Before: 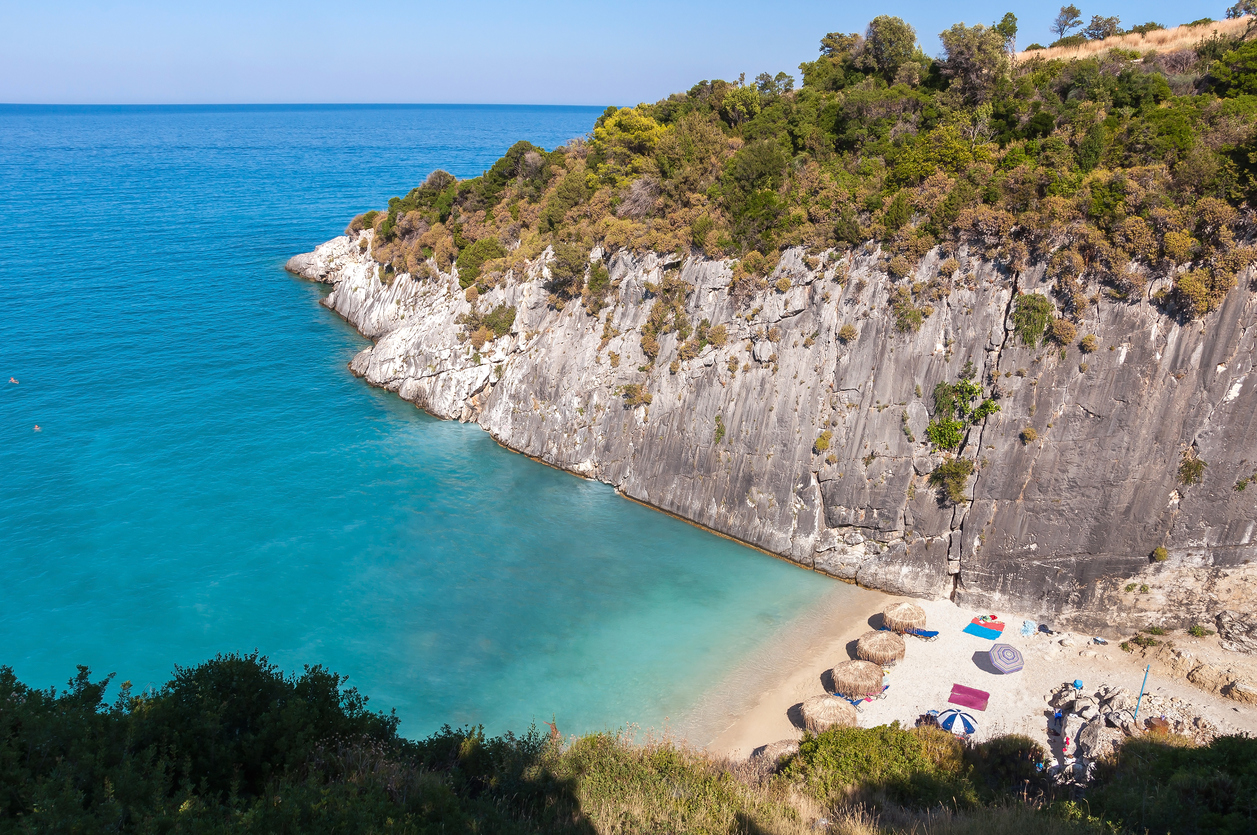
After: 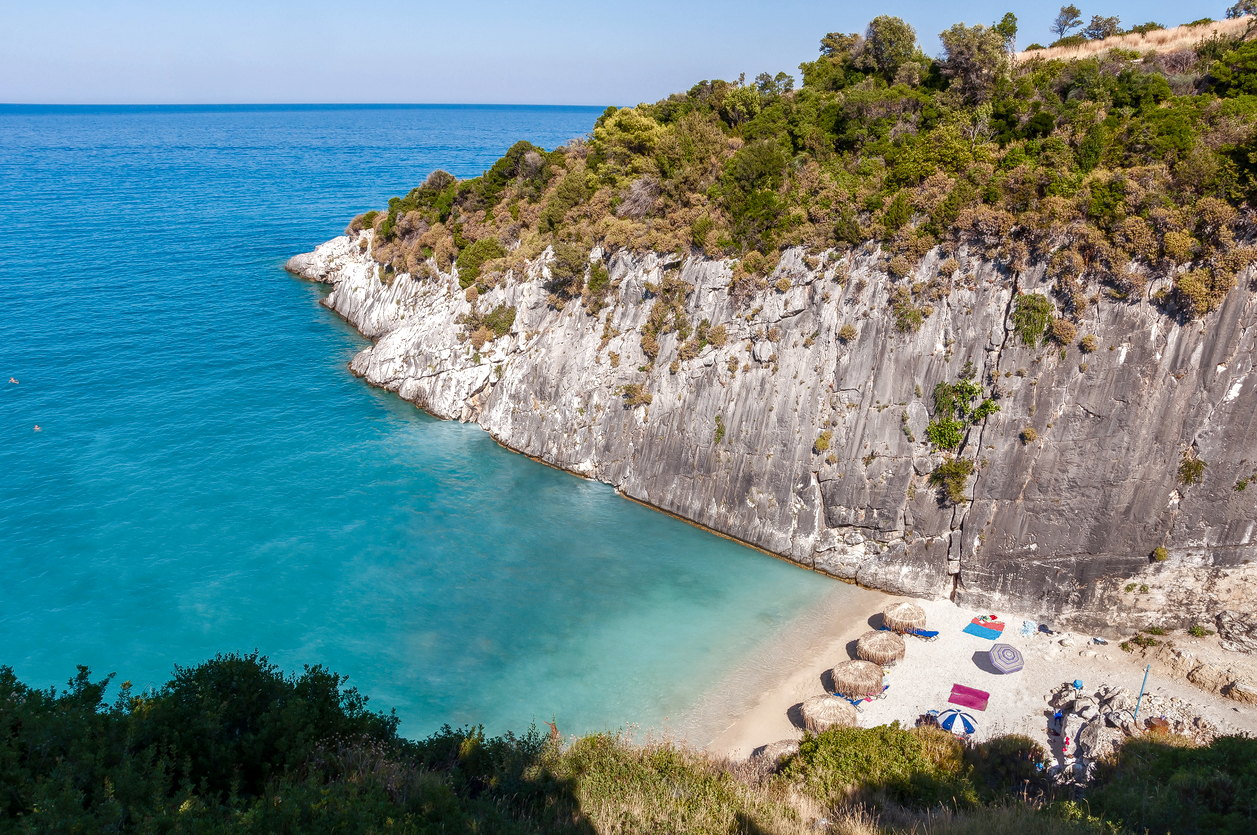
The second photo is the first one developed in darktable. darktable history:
local contrast: on, module defaults
color balance rgb: linear chroma grading › global chroma 9.747%, perceptual saturation grading › global saturation 20%, perceptual saturation grading › highlights -49.077%, perceptual saturation grading › shadows 25.284%, global vibrance -23.296%
